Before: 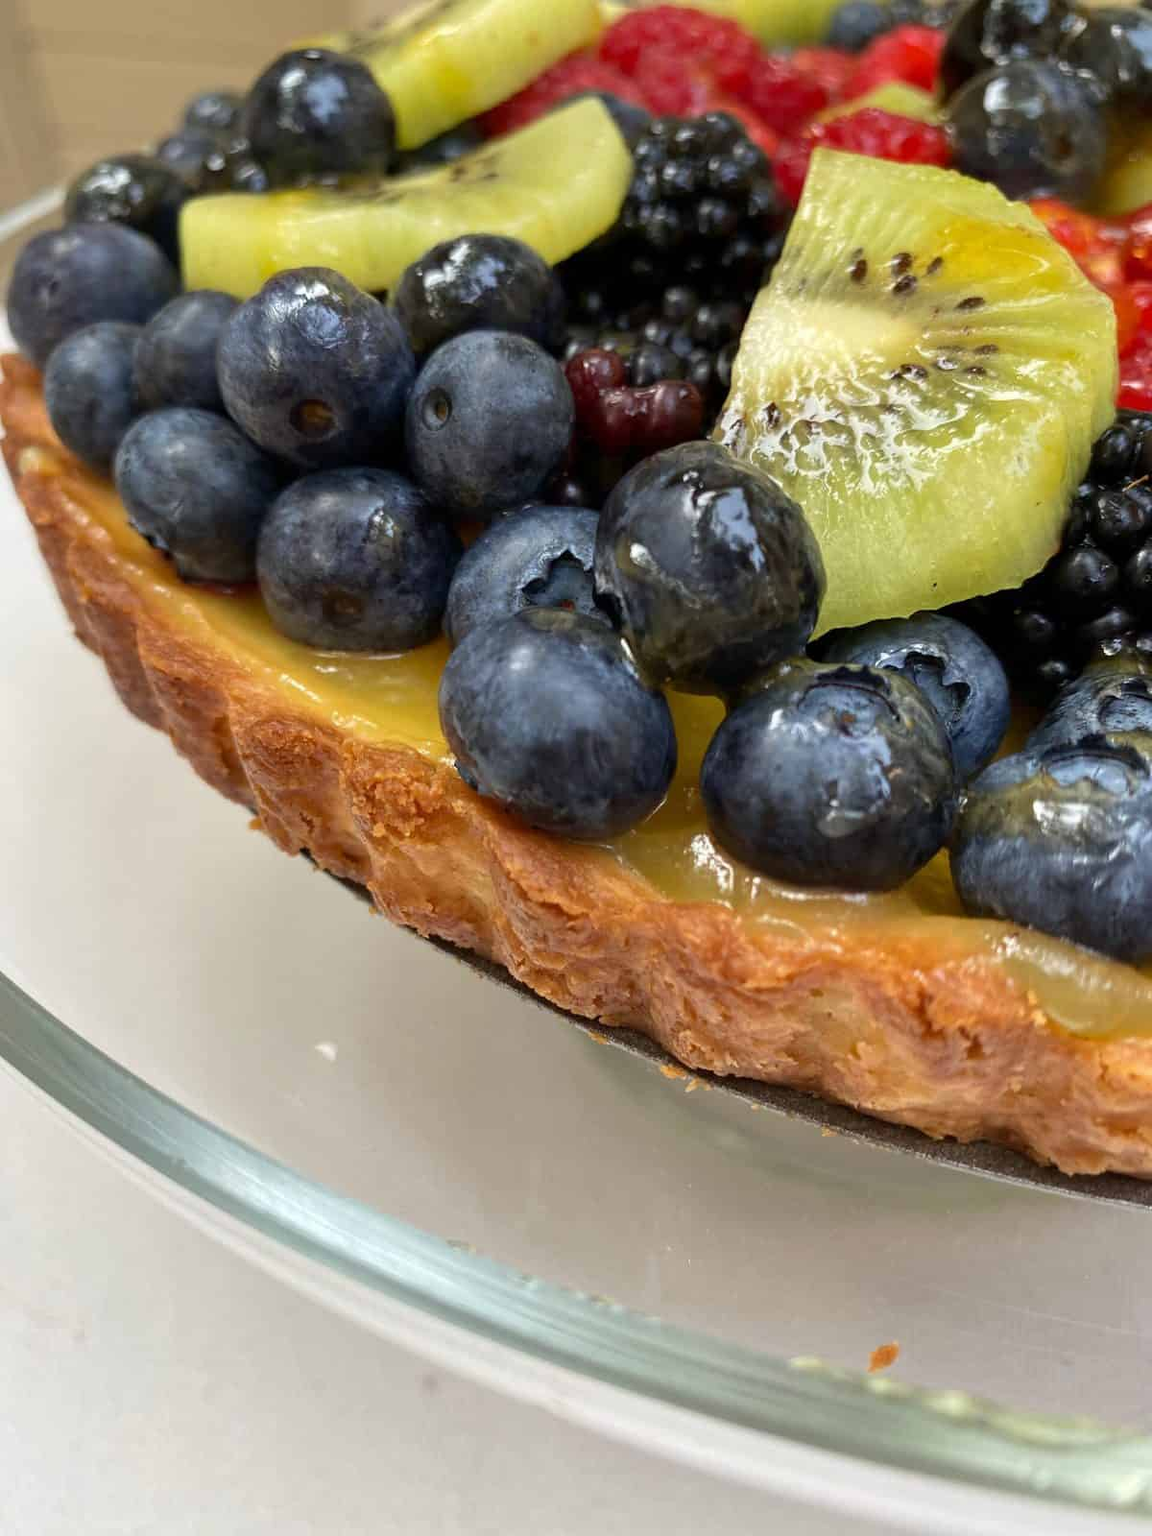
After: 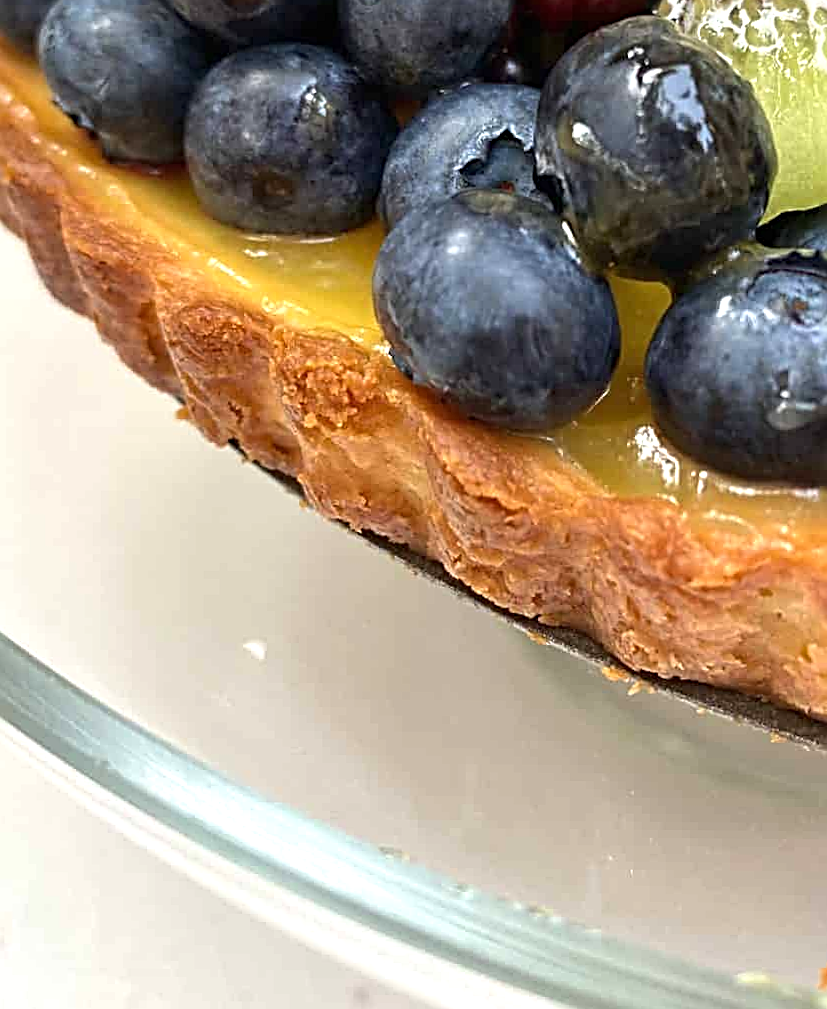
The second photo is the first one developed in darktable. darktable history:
exposure: black level correction 0, exposure 0.5 EV, compensate highlight preservation false
sharpen: radius 3.025, amount 0.757
crop: left 6.488%, top 27.668%, right 24.183%, bottom 8.656%
rotate and perspective: rotation 0.192°, lens shift (horizontal) -0.015, crop left 0.005, crop right 0.996, crop top 0.006, crop bottom 0.99
